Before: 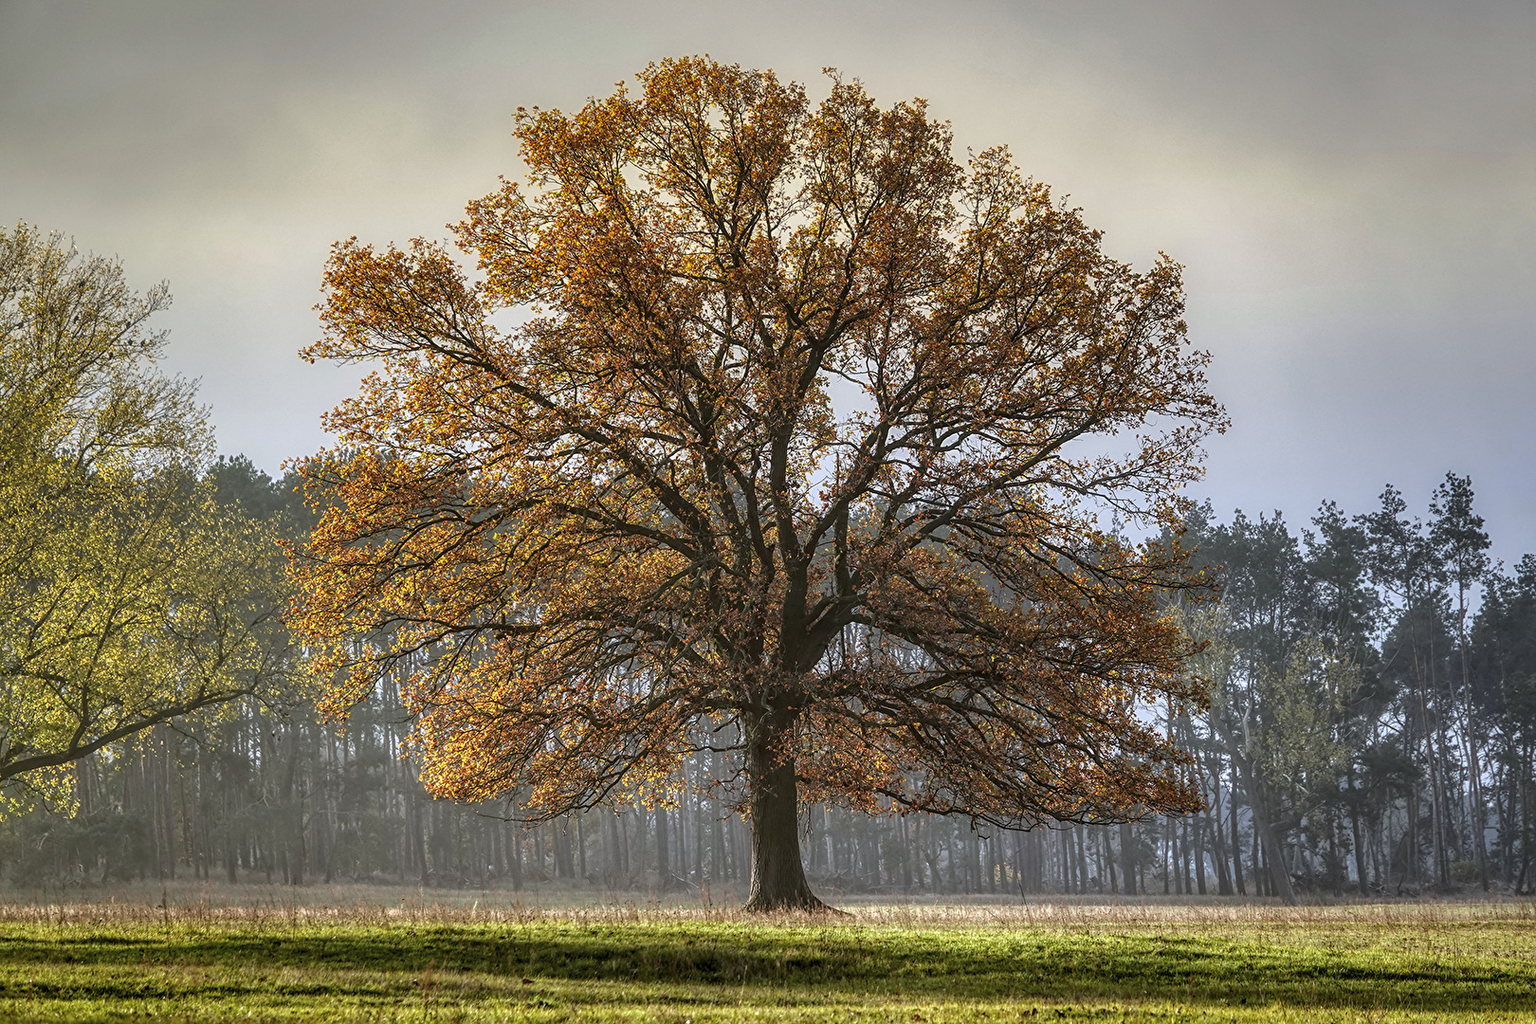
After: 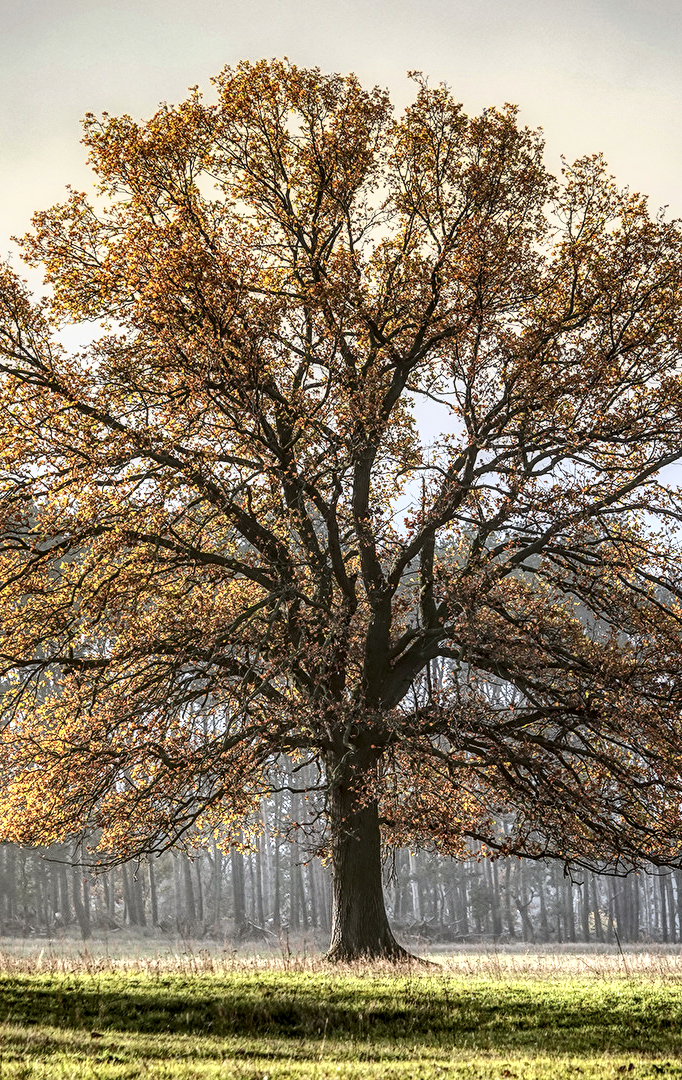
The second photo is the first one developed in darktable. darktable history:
local contrast: detail 130%
tone curve: curves: ch0 [(0, 0) (0.003, 0.003) (0.011, 0.009) (0.025, 0.022) (0.044, 0.037) (0.069, 0.051) (0.1, 0.079) (0.136, 0.114) (0.177, 0.152) (0.224, 0.212) (0.277, 0.281) (0.335, 0.358) (0.399, 0.459) (0.468, 0.573) (0.543, 0.684) (0.623, 0.779) (0.709, 0.866) (0.801, 0.949) (0.898, 0.98) (1, 1)], color space Lab, independent channels, preserve colors none
crop: left 28.437%, right 29.42%
